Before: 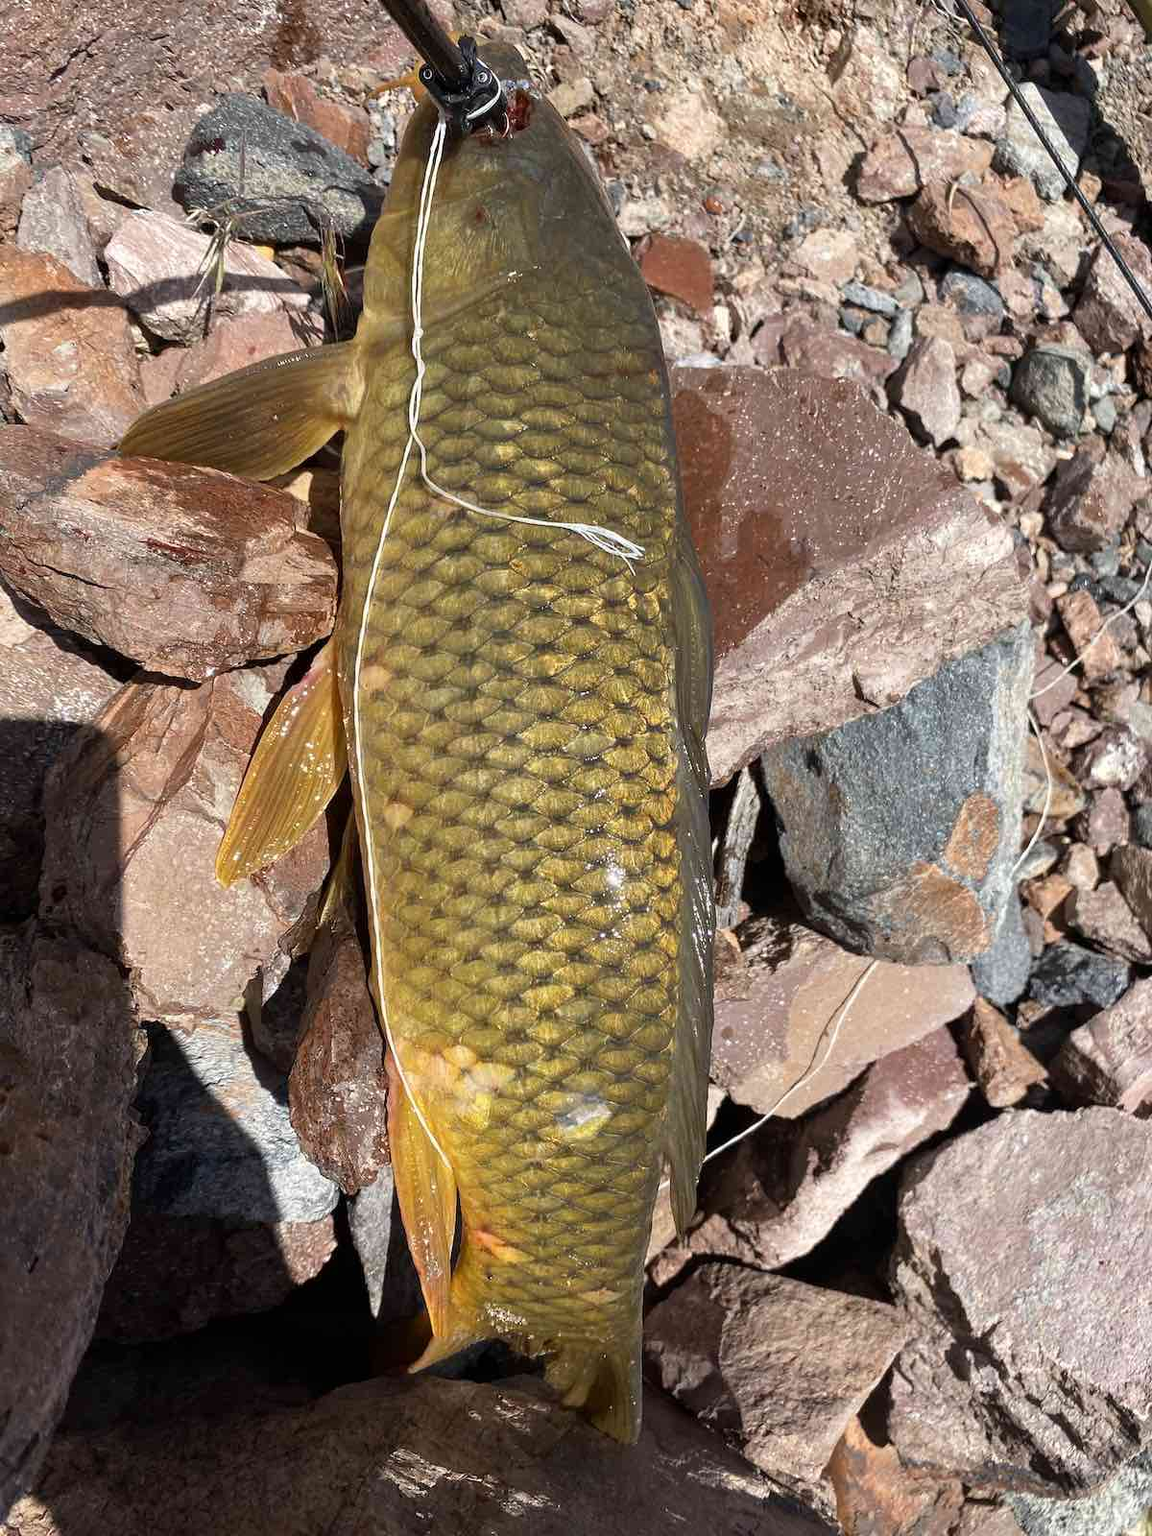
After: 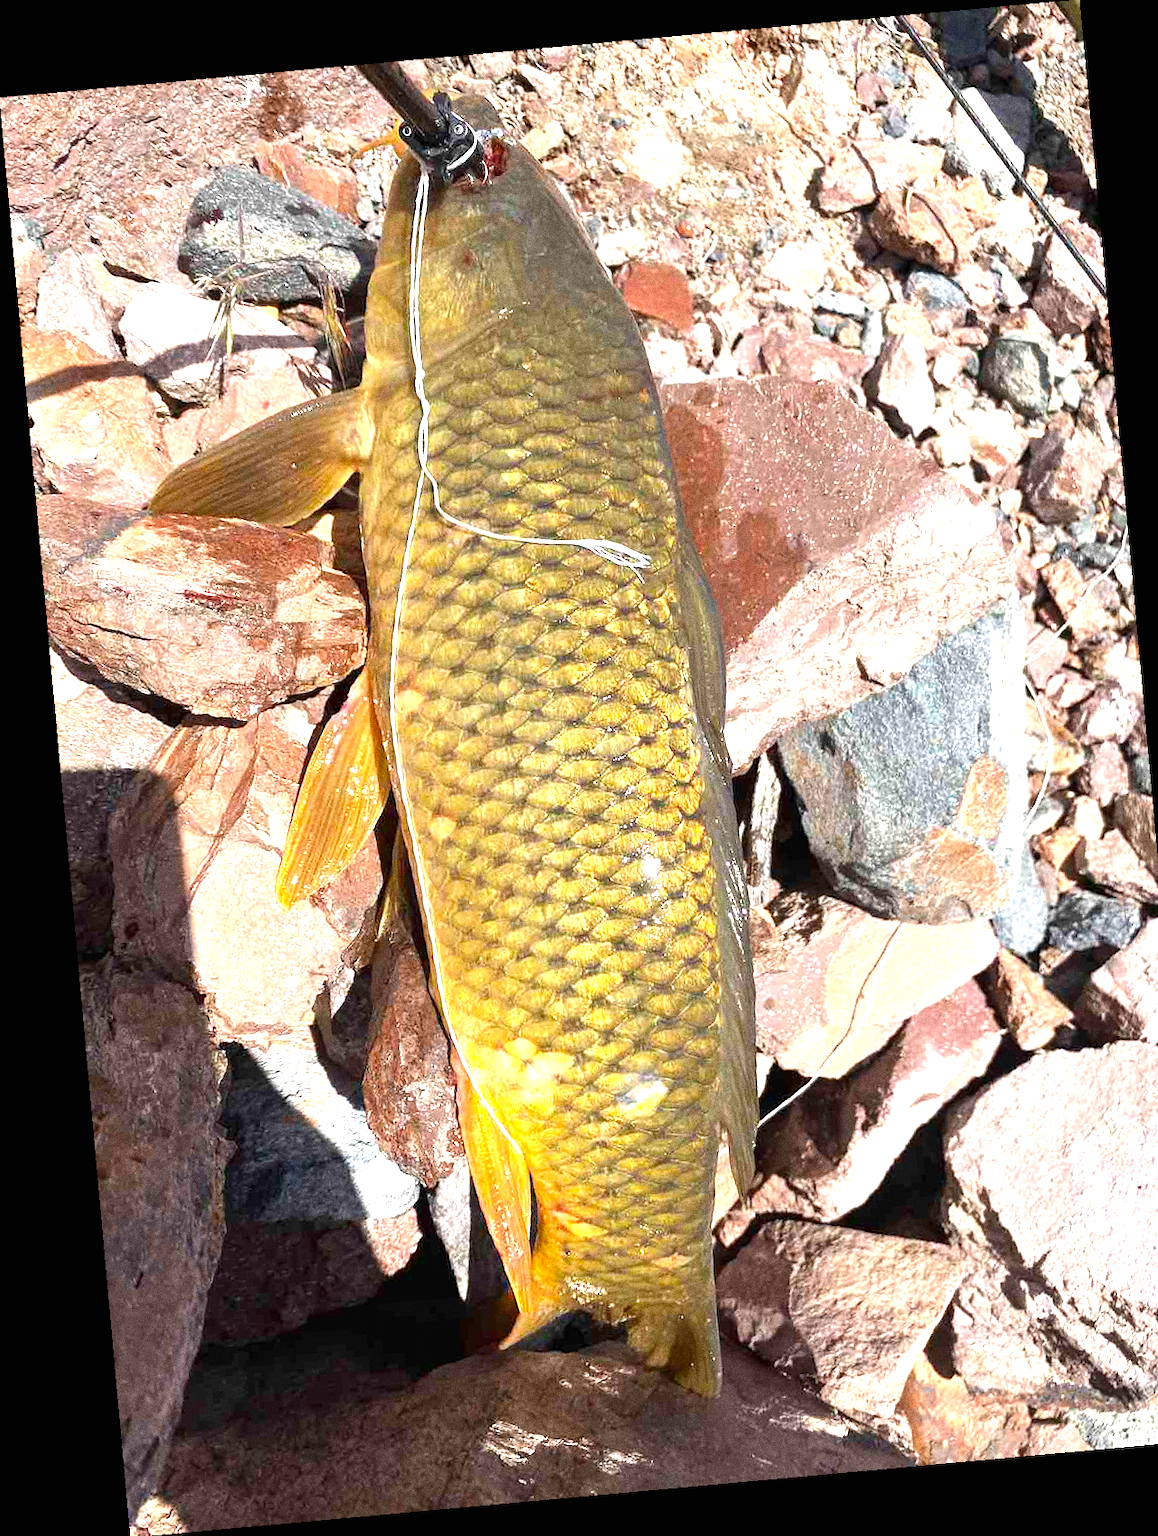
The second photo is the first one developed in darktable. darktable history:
grain: coarseness 0.09 ISO, strength 40%
exposure: black level correction 0, exposure 1.3 EV, compensate highlight preservation false
rotate and perspective: rotation -5.2°, automatic cropping off
crop: right 4.126%, bottom 0.031%
